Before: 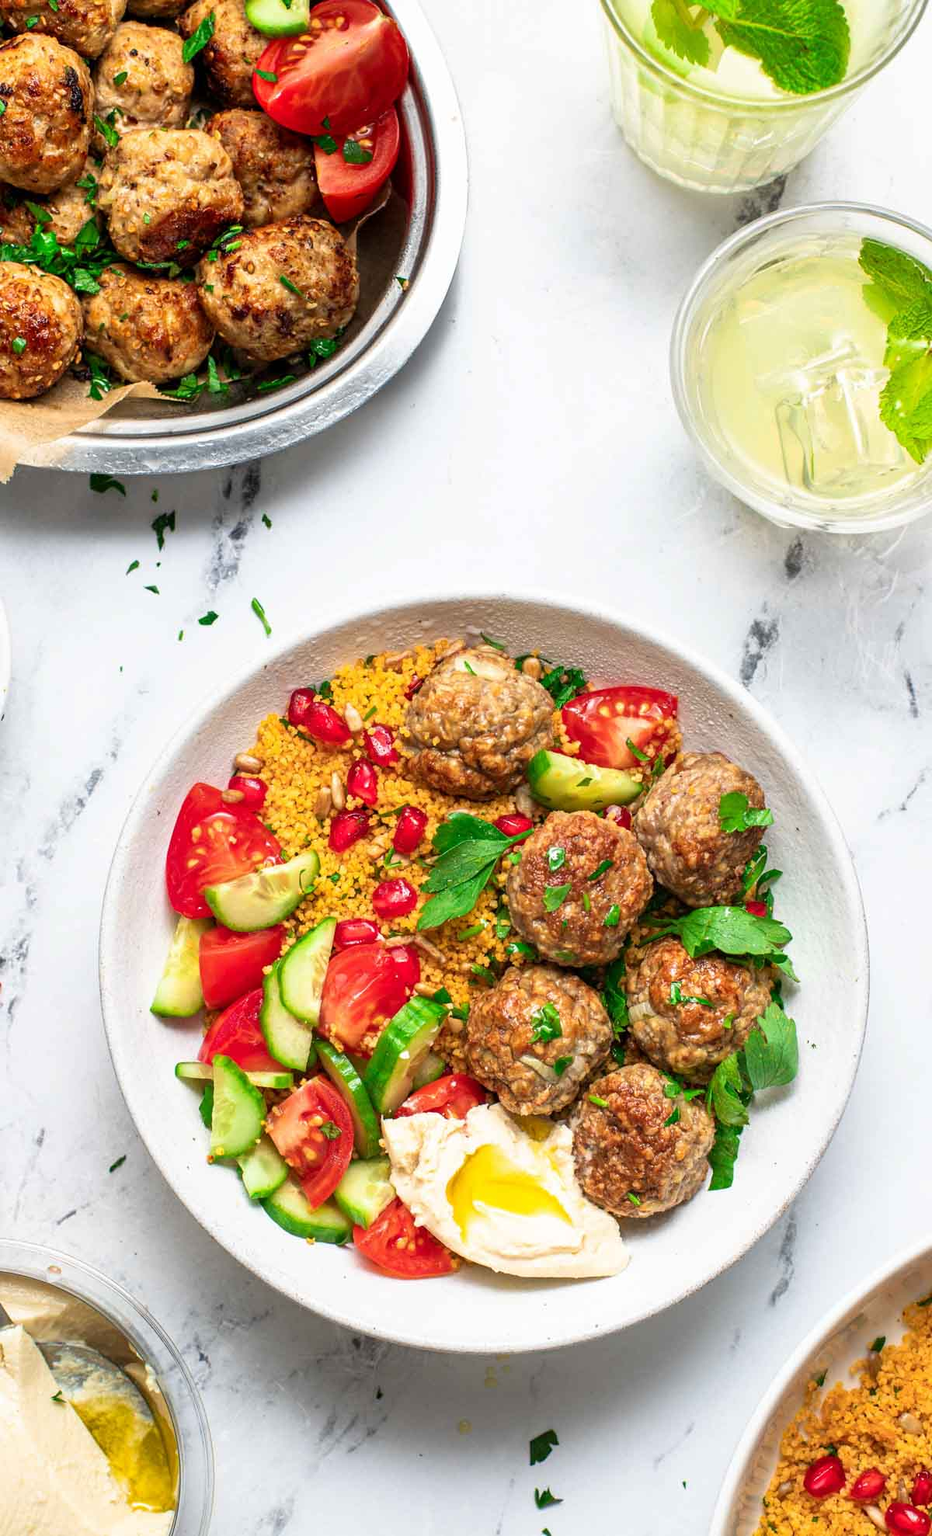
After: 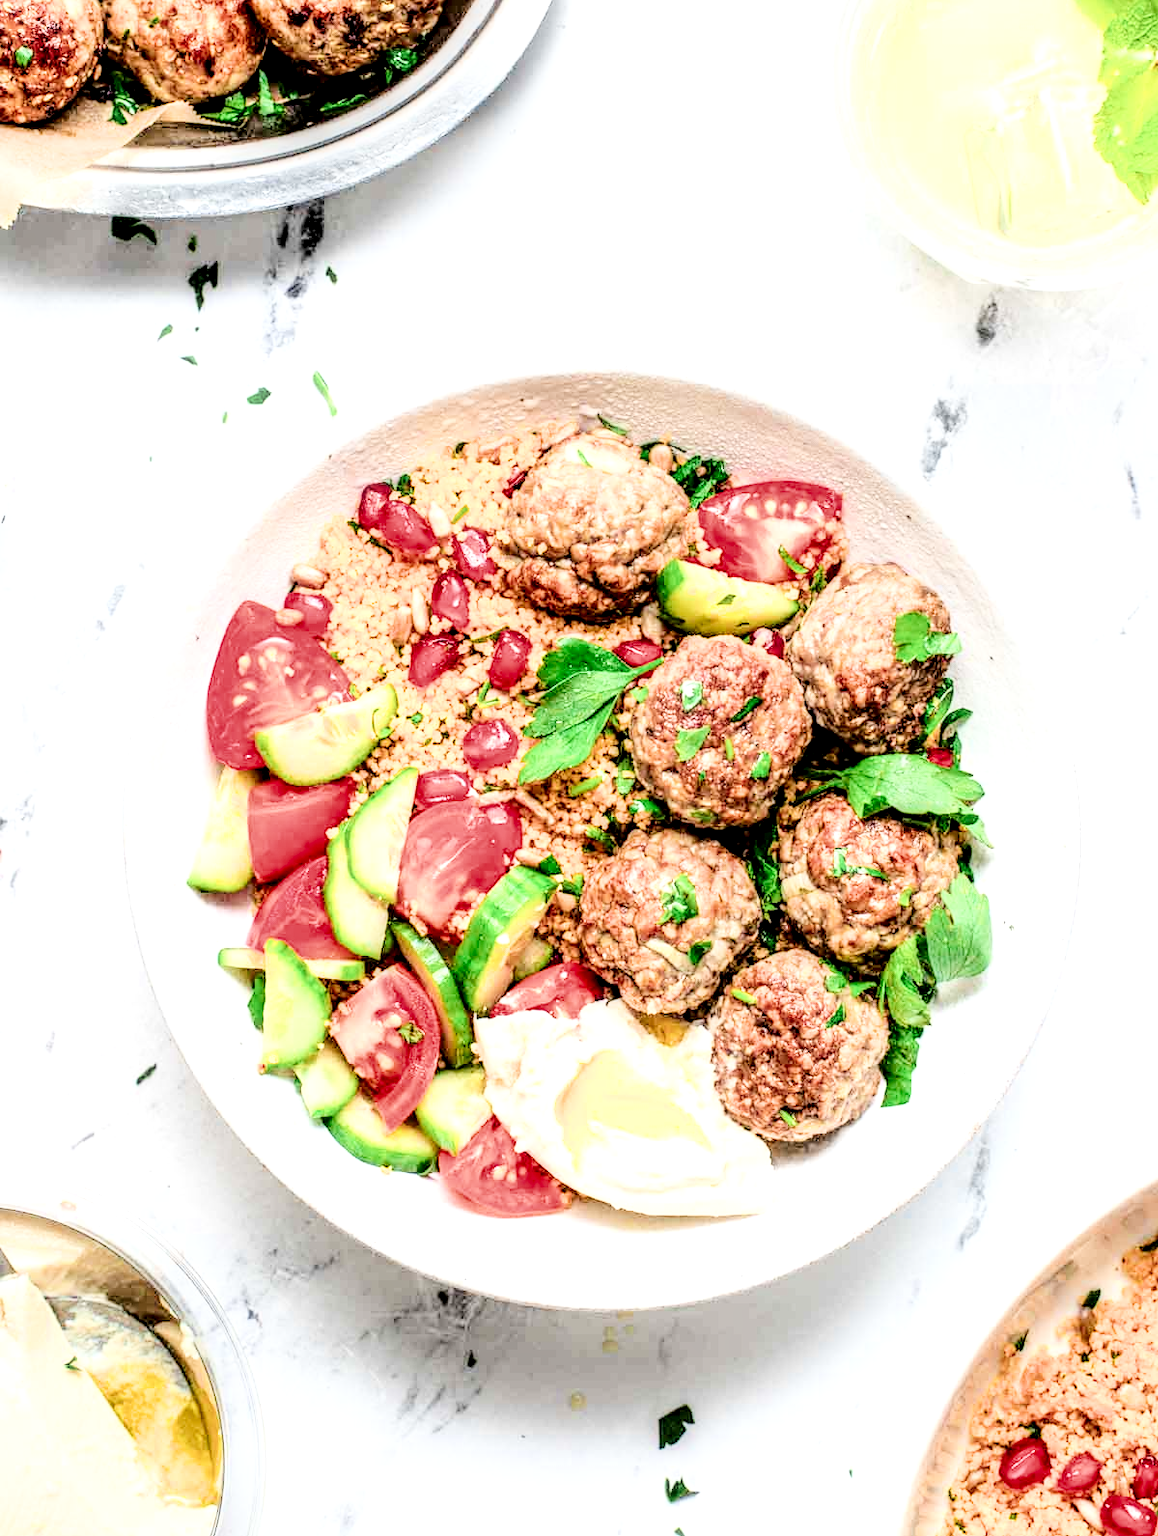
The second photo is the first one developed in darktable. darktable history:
contrast brightness saturation: contrast 0.218
filmic rgb: black relative exposure -7.35 EV, white relative exposure 5.07 EV, hardness 3.21
exposure: black level correction 0.001, exposure 1.306 EV, compensate highlight preservation false
tone equalizer: -8 EV -0.736 EV, -7 EV -0.715 EV, -6 EV -0.612 EV, -5 EV -0.422 EV, -3 EV 0.403 EV, -2 EV 0.6 EV, -1 EV 0.688 EV, +0 EV 0.755 EV, edges refinement/feathering 500, mask exposure compensation -1.57 EV, preserve details no
local contrast: highlights 16%, detail 187%
haze removal: strength -0.079, distance 0.359, compatibility mode true, adaptive false
crop and rotate: top 19.528%
